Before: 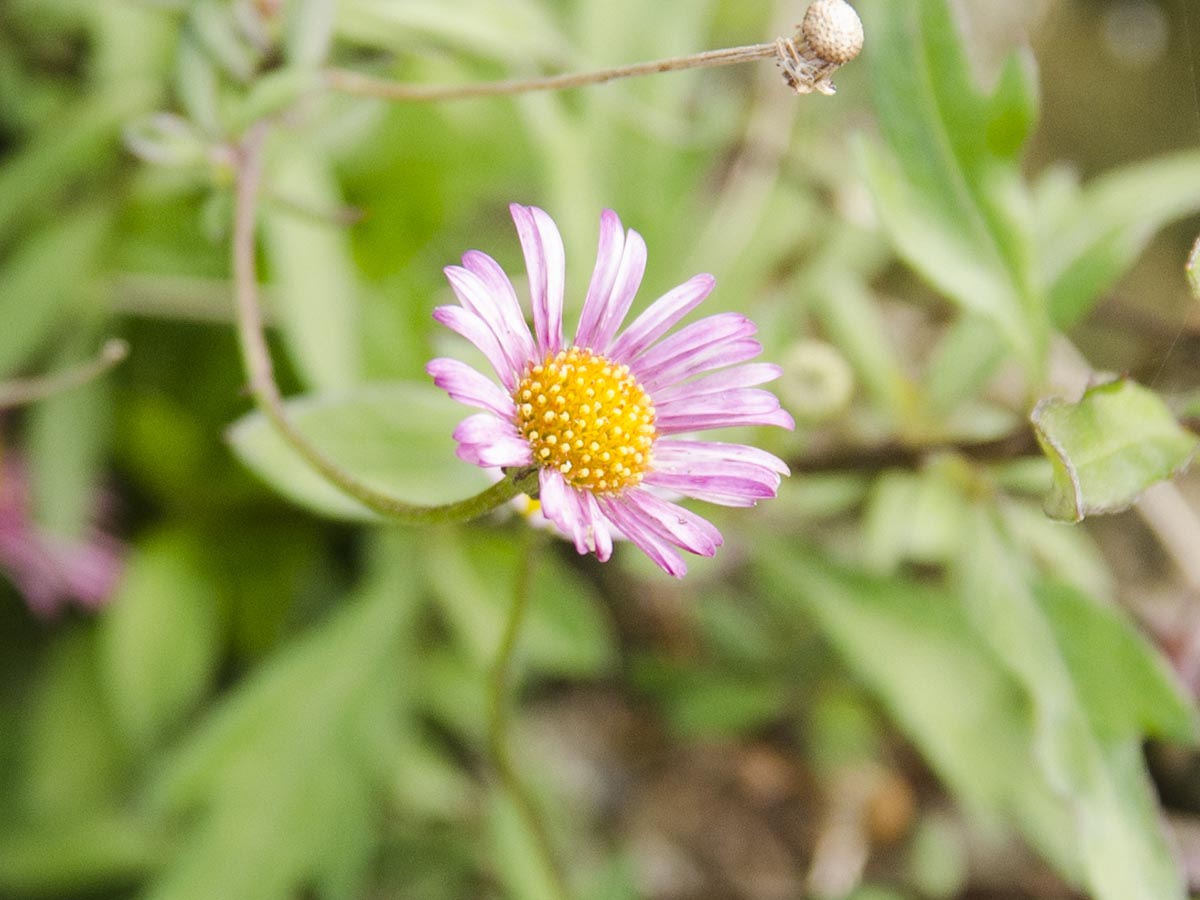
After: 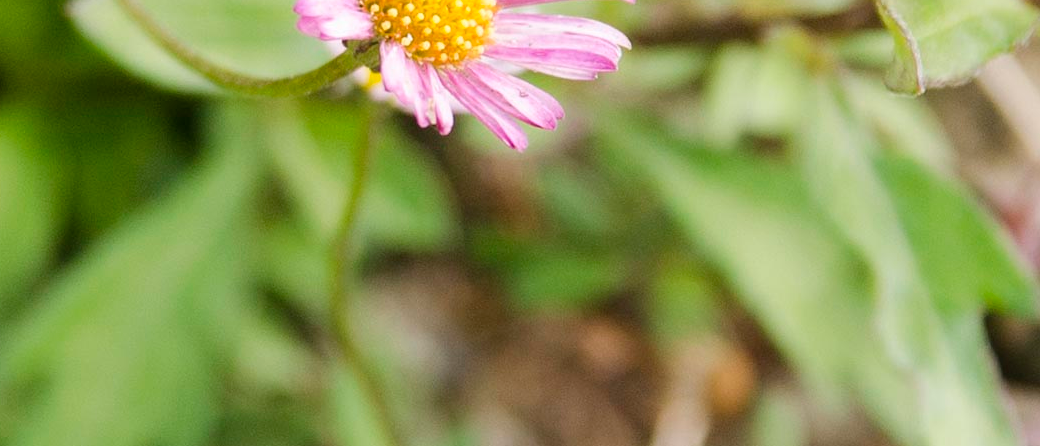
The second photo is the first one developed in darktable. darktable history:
crop and rotate: left 13.262%, top 47.551%, bottom 2.799%
